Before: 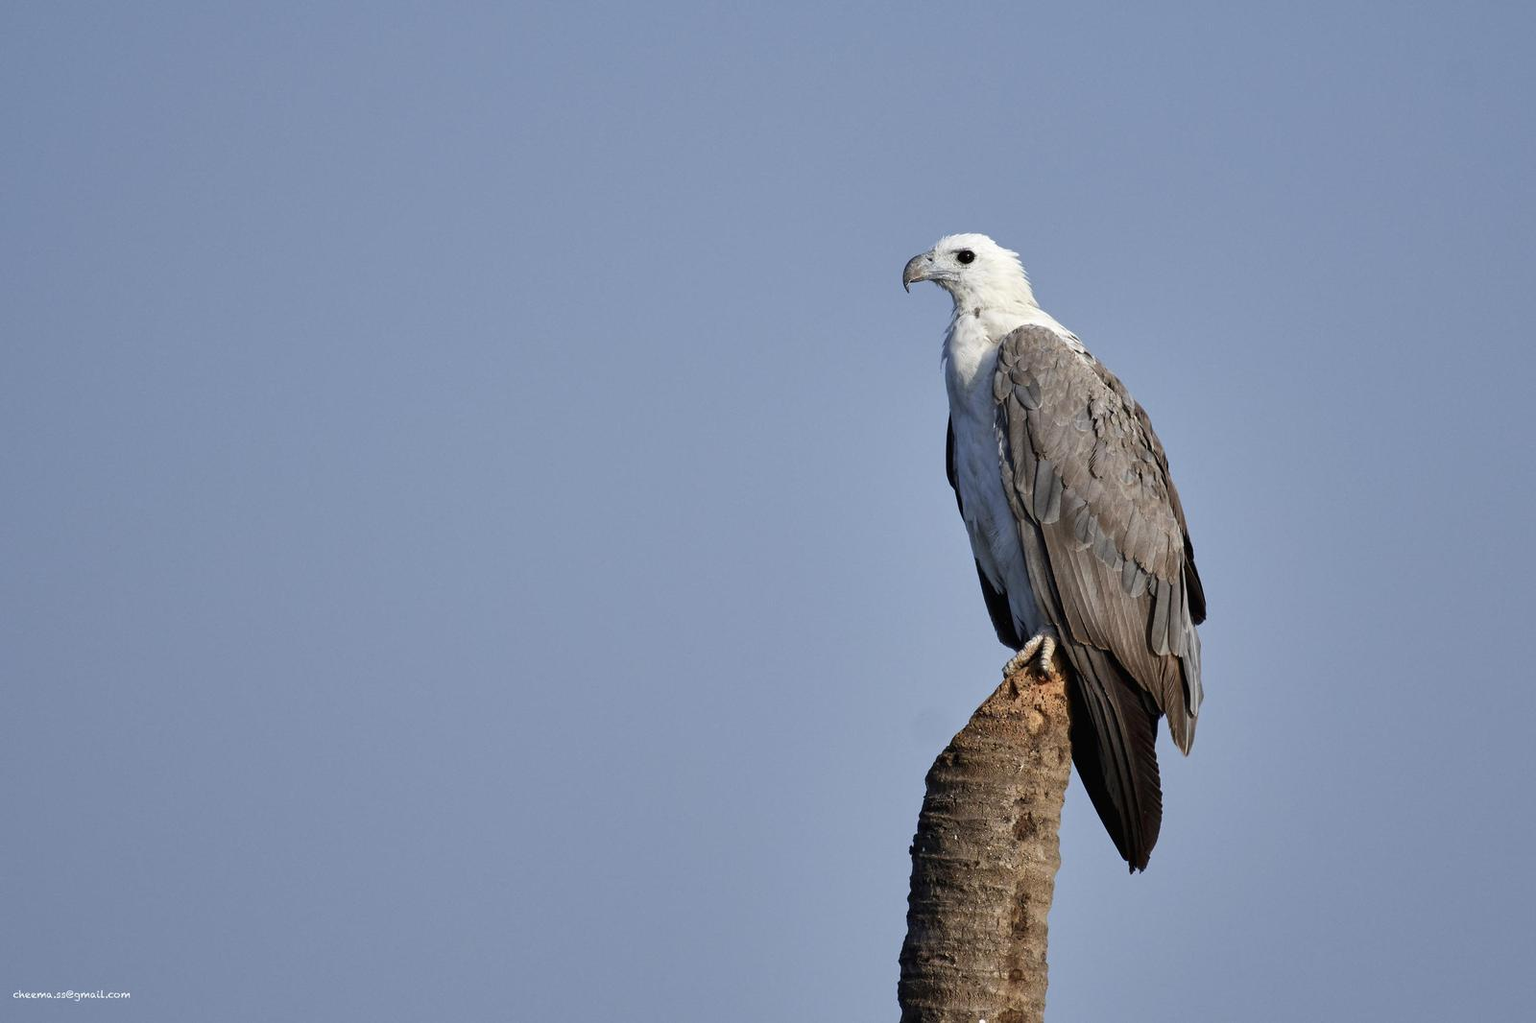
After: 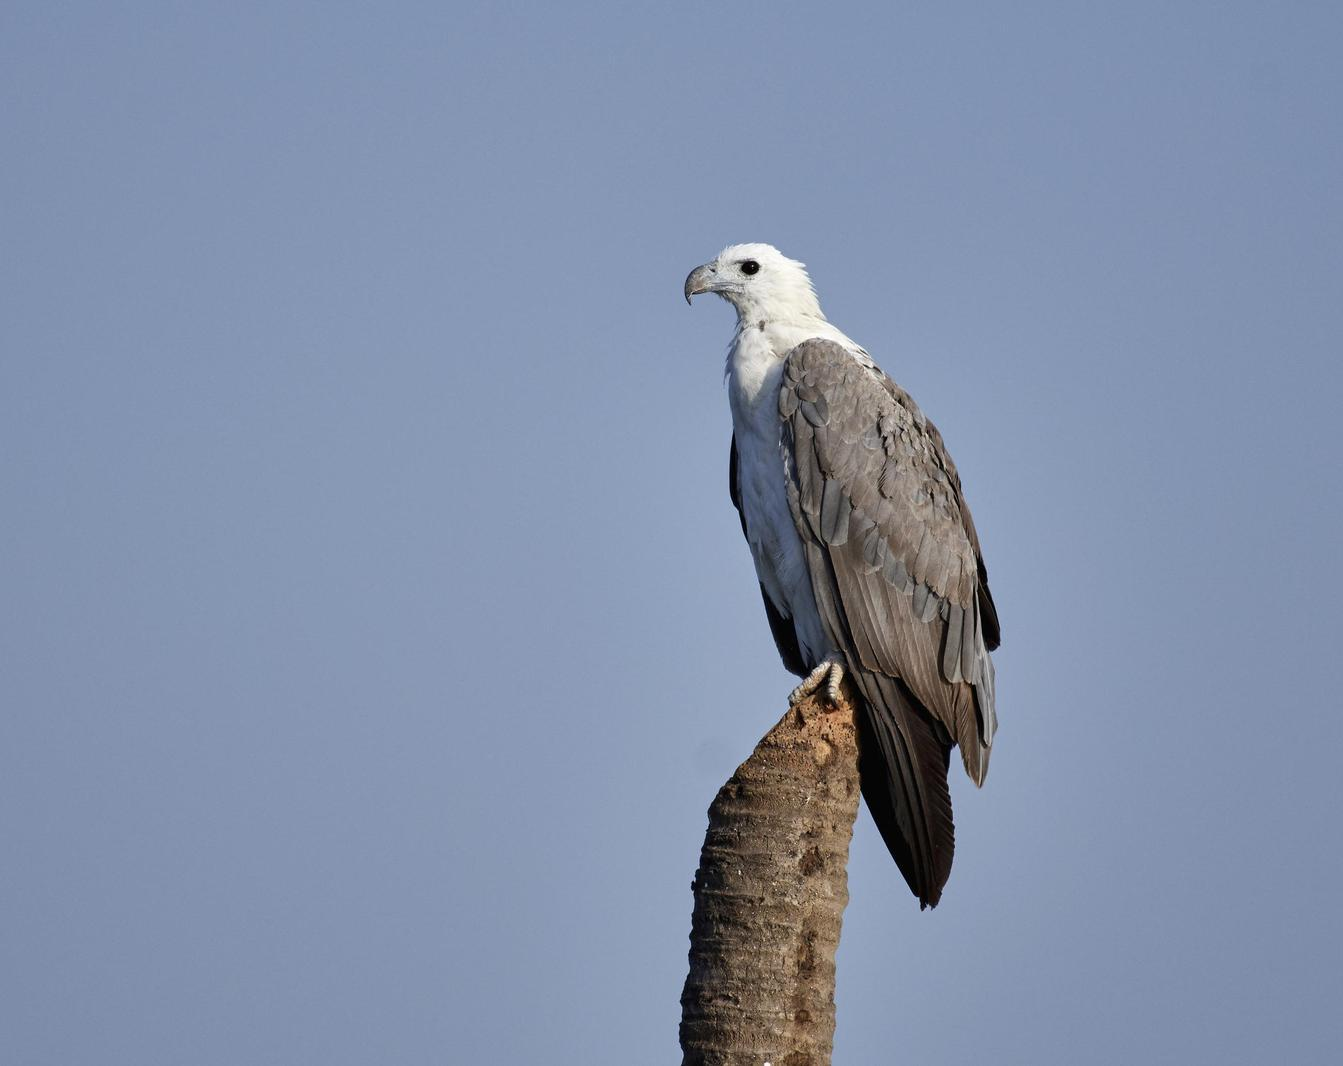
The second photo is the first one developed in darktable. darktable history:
crop: left 16.009%
